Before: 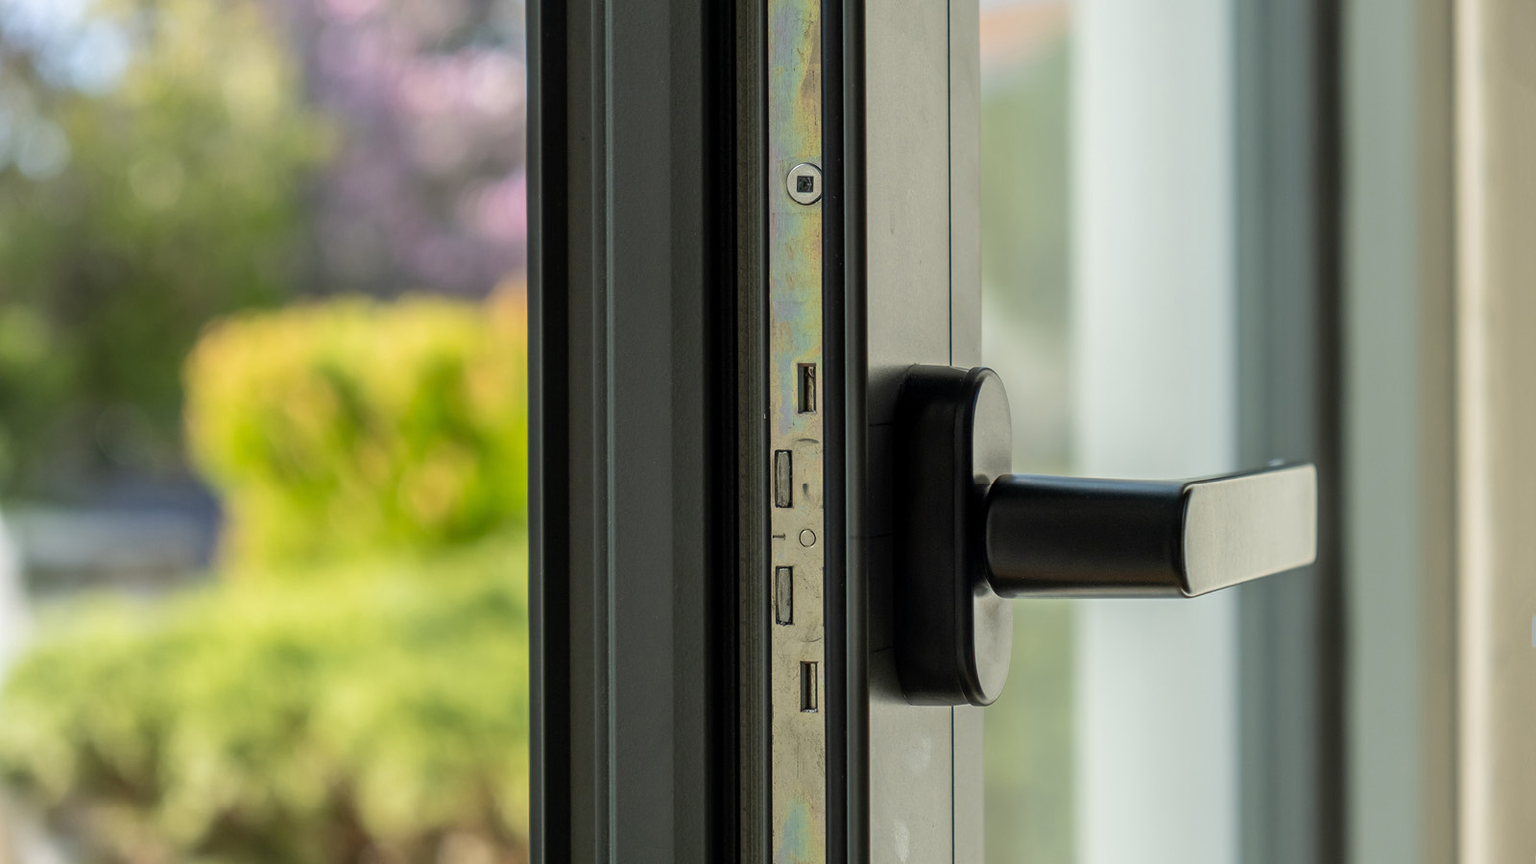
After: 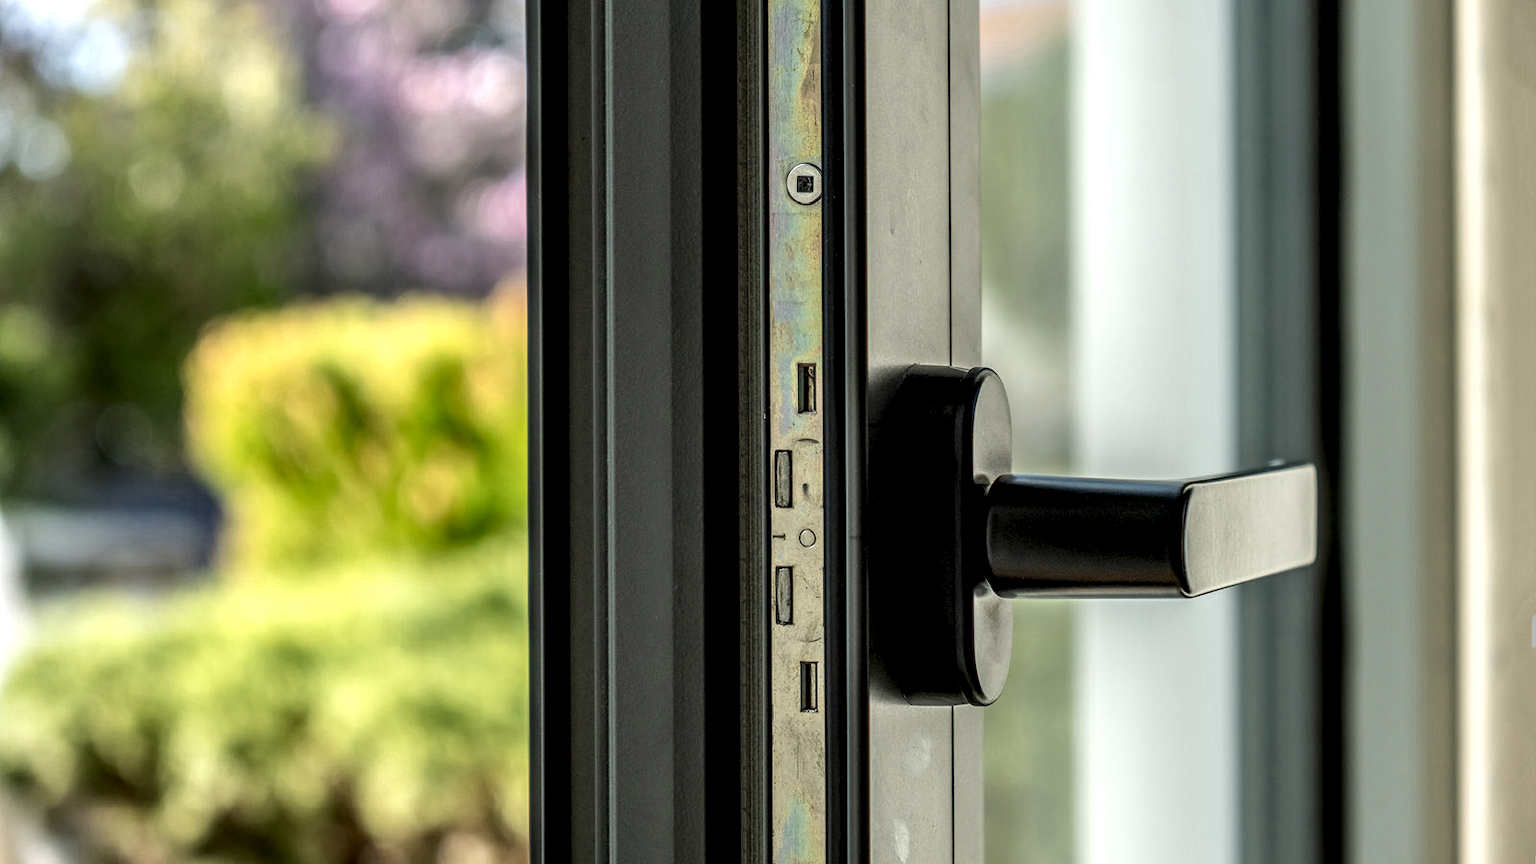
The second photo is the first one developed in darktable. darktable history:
local contrast: highlights 22%, detail 197%
